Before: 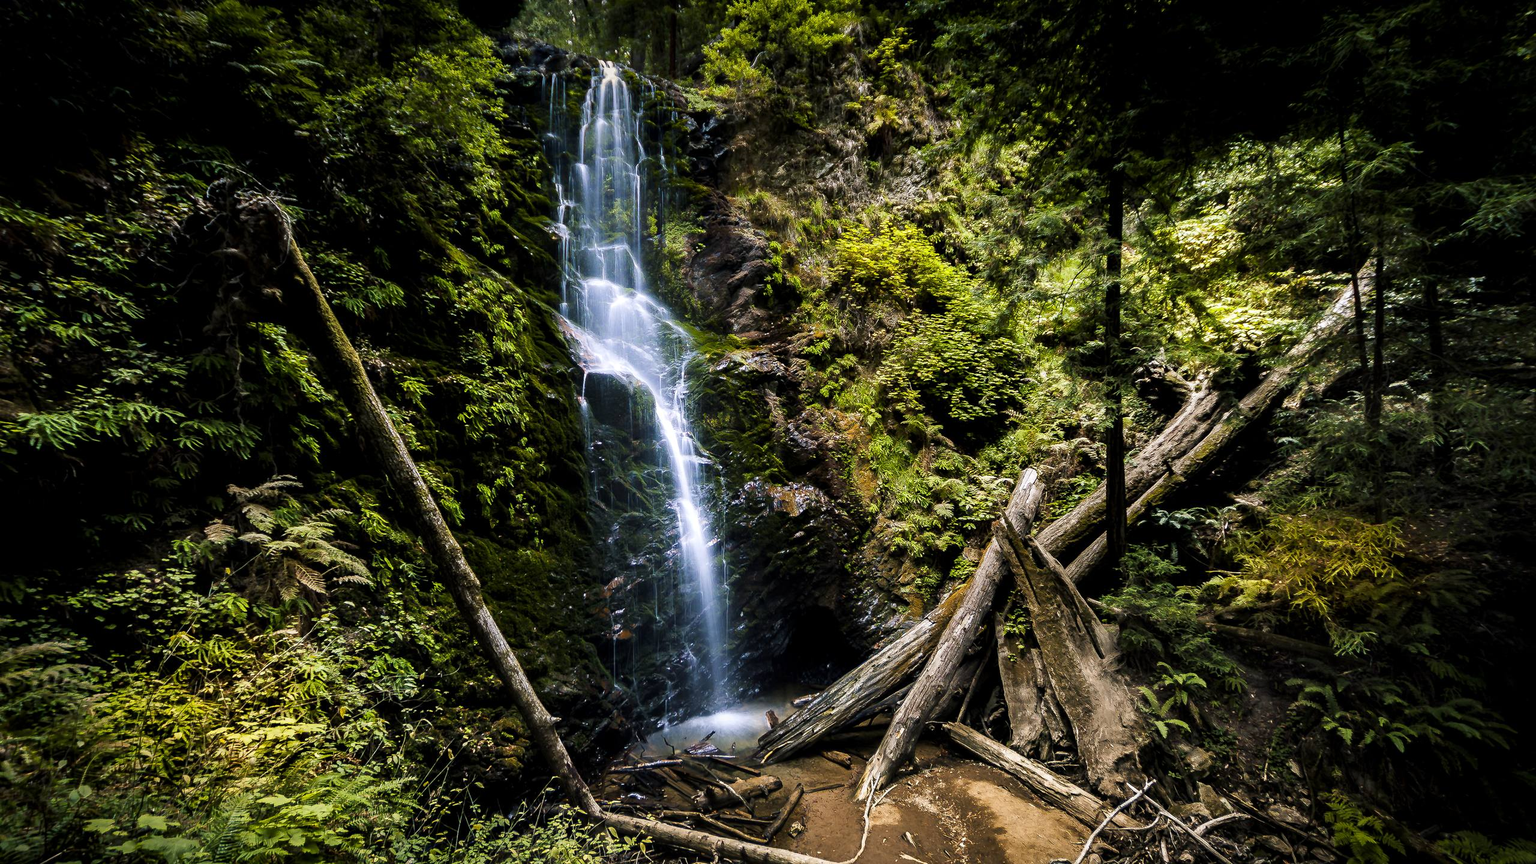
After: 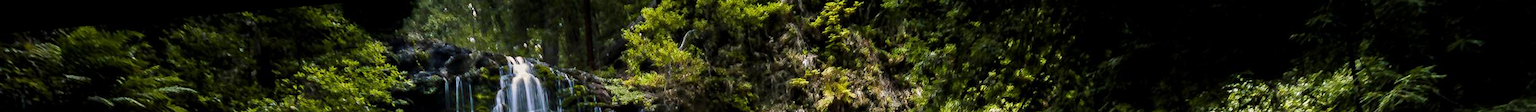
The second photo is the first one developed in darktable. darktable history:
levels: levels [0, 0.498, 0.996]
crop and rotate: left 9.644%, top 9.491%, right 6.021%, bottom 80.509%
rotate and perspective: rotation -5.2°, automatic cropping off
